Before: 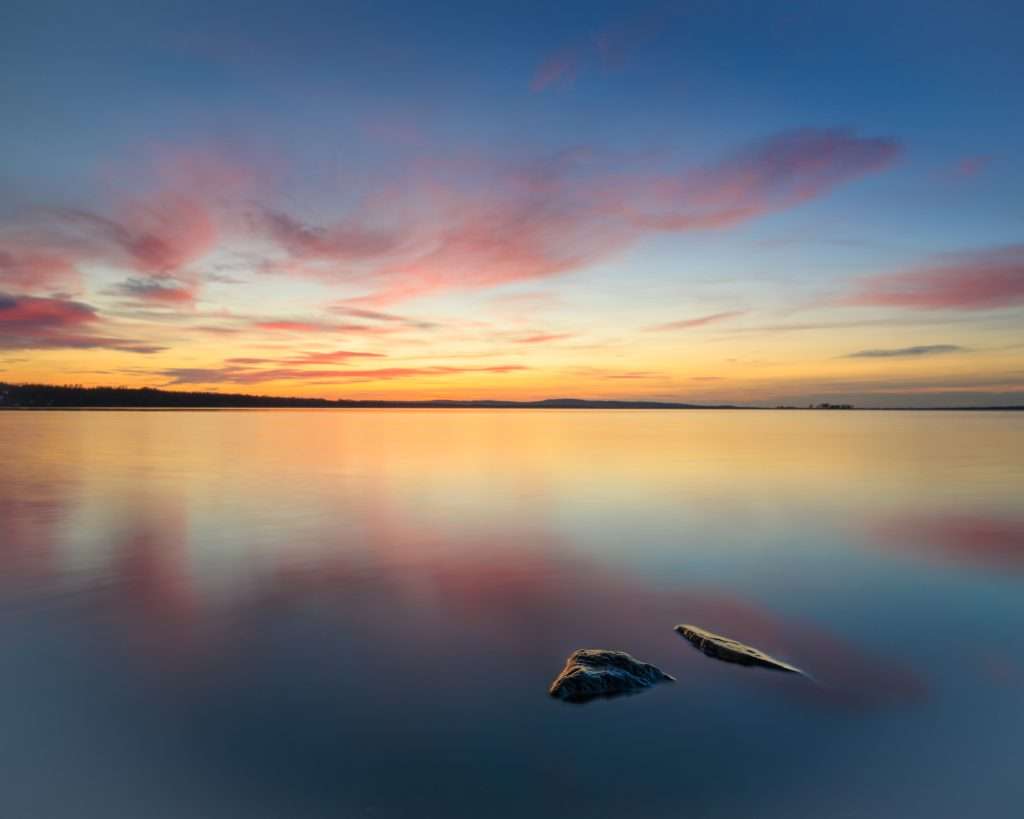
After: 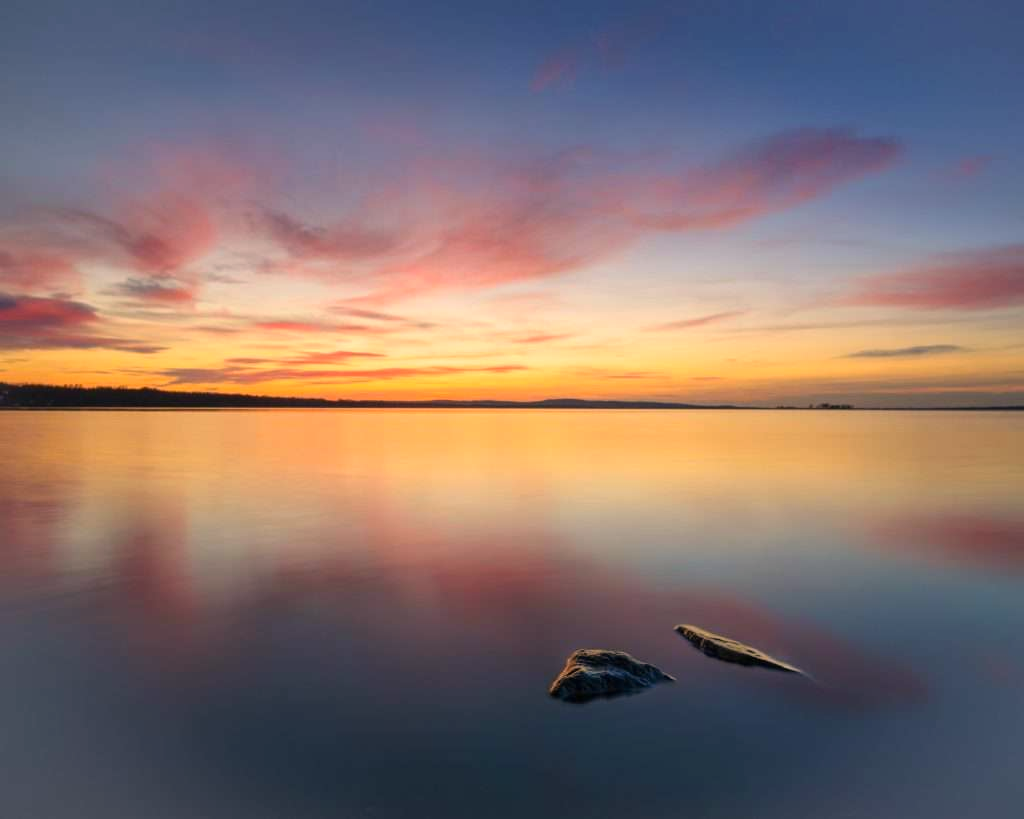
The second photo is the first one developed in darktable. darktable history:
color correction: highlights a* 11.5, highlights b* 11.67
